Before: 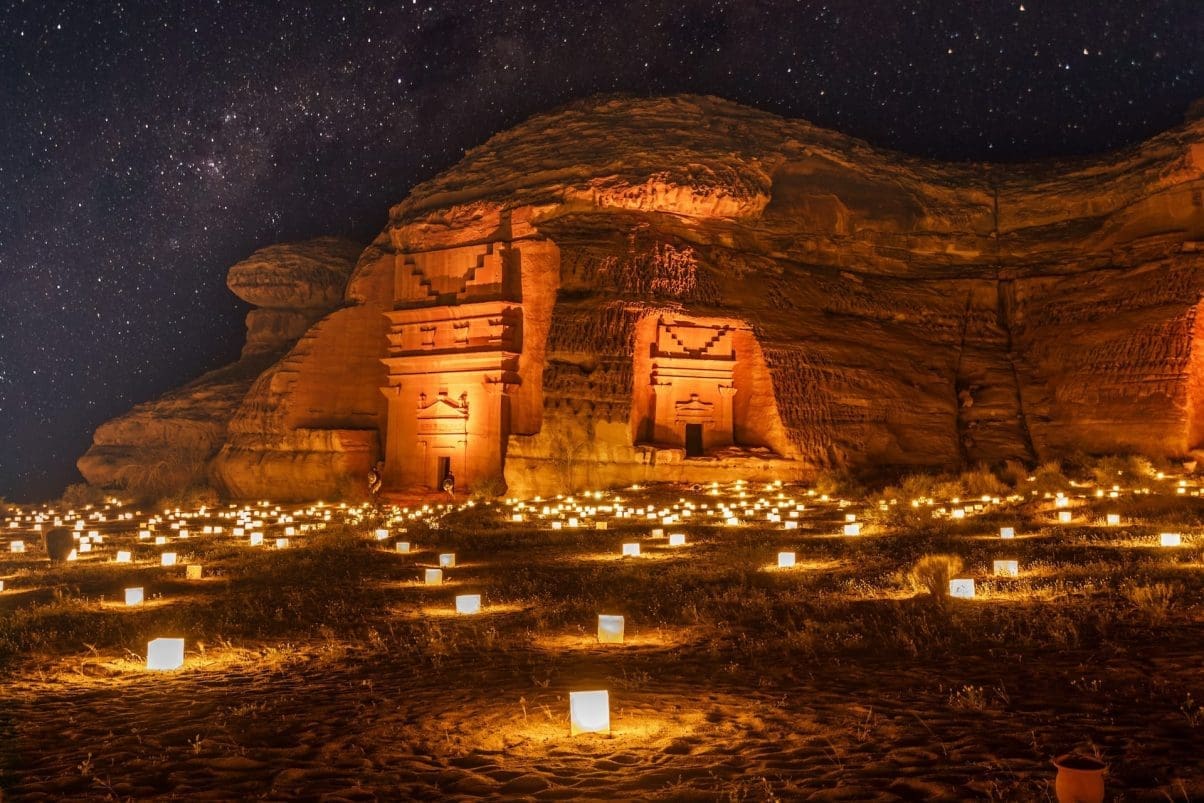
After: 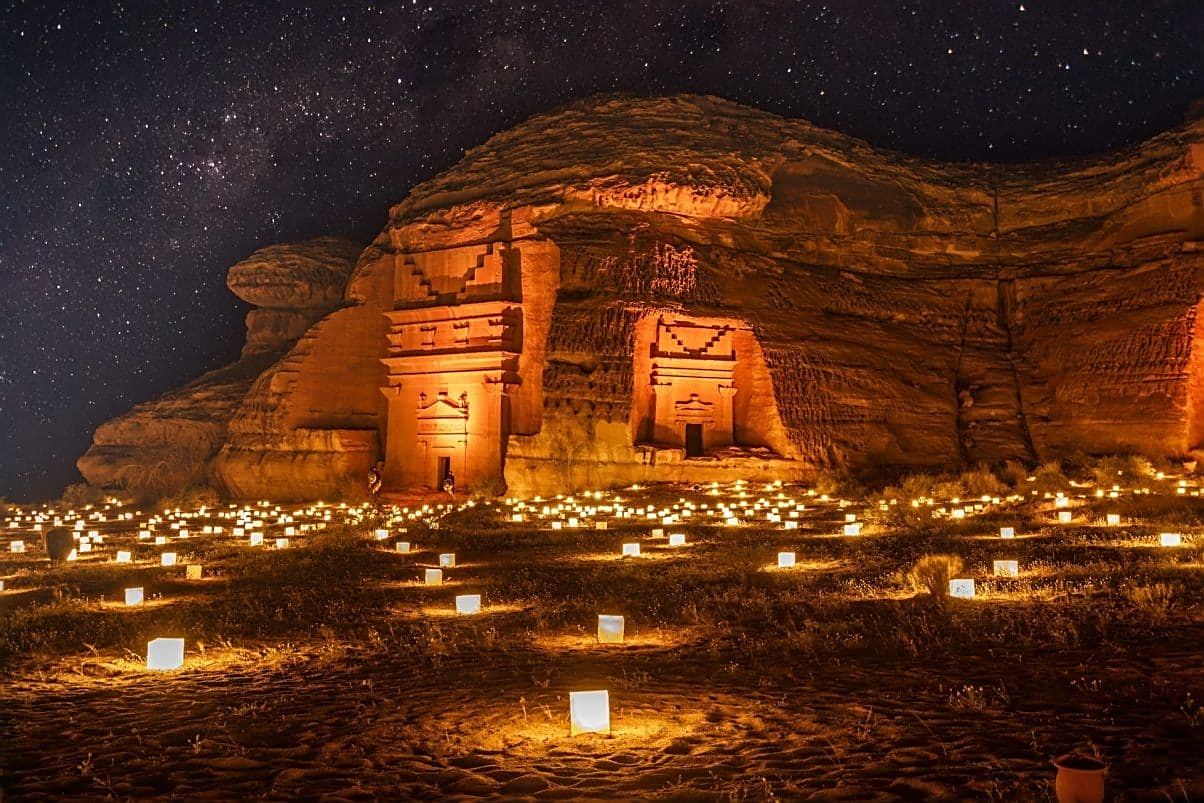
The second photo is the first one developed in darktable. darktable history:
sharpen: on, module defaults
vignetting: fall-off start 100.66%, saturation -0.033, width/height ratio 1.319
